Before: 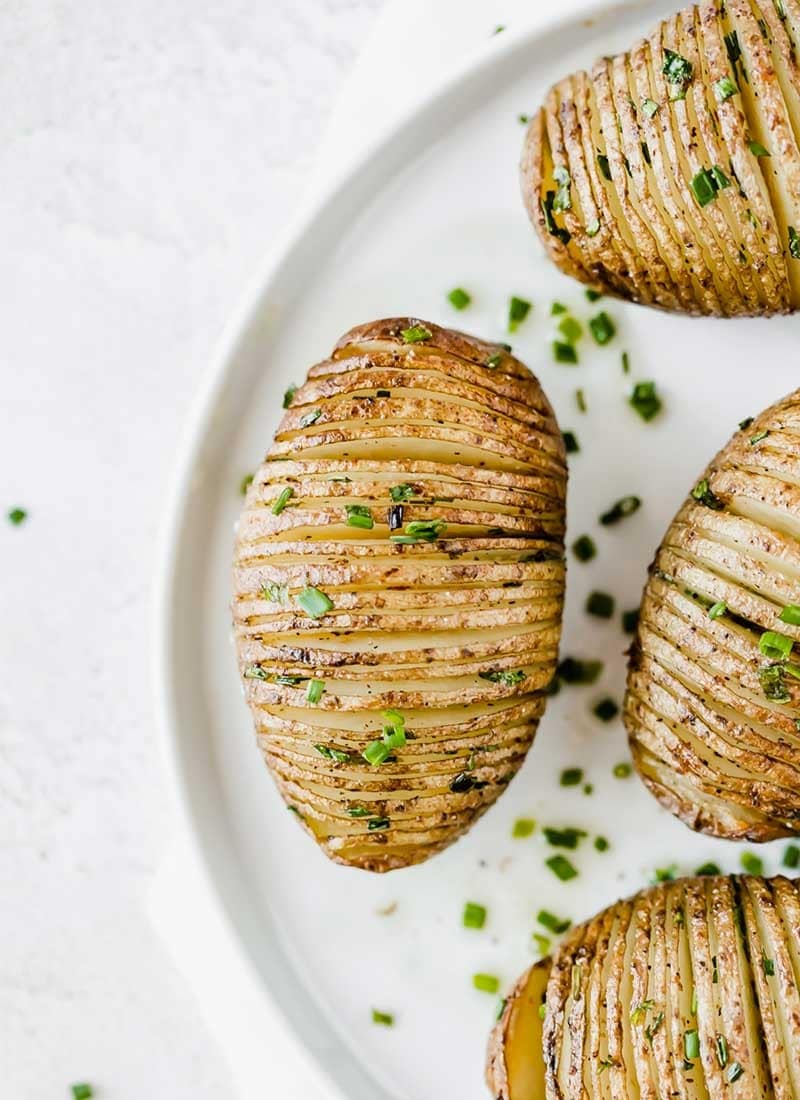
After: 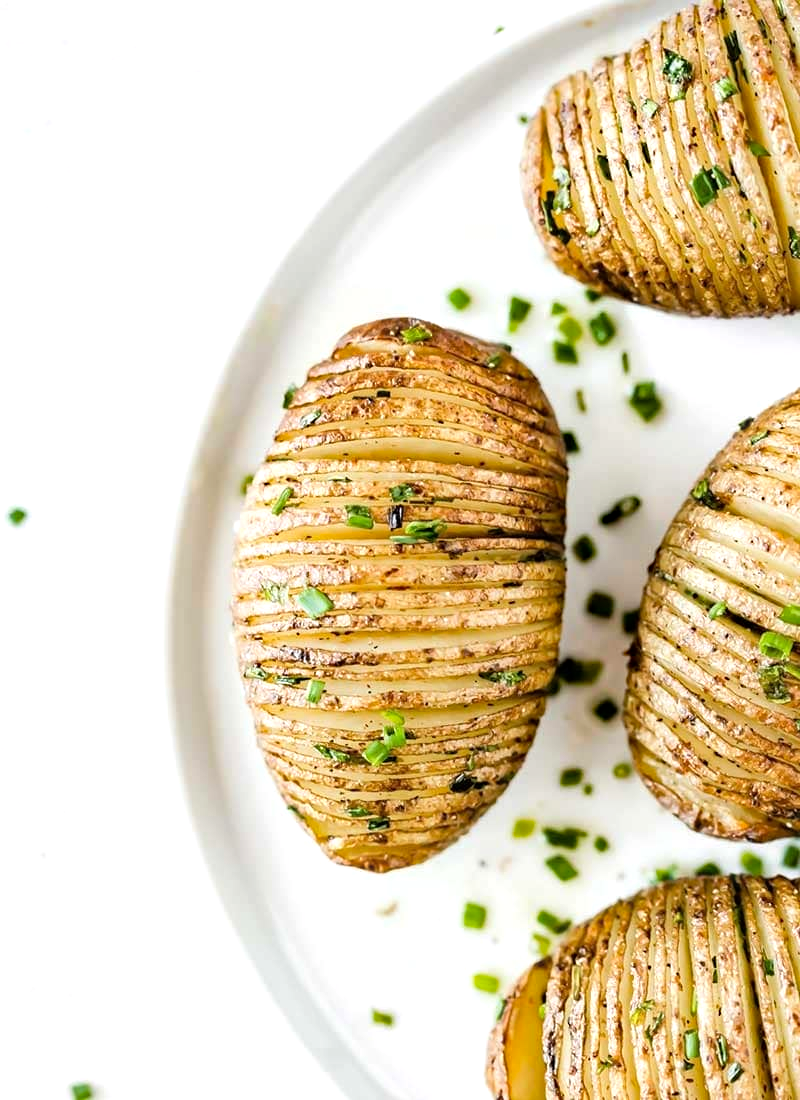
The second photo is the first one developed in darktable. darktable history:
haze removal: compatibility mode true, adaptive false
tone equalizer: -8 EV -0.444 EV, -7 EV -0.398 EV, -6 EV -0.367 EV, -5 EV -0.237 EV, -3 EV 0.243 EV, -2 EV 0.326 EV, -1 EV 0.368 EV, +0 EV 0.431 EV
